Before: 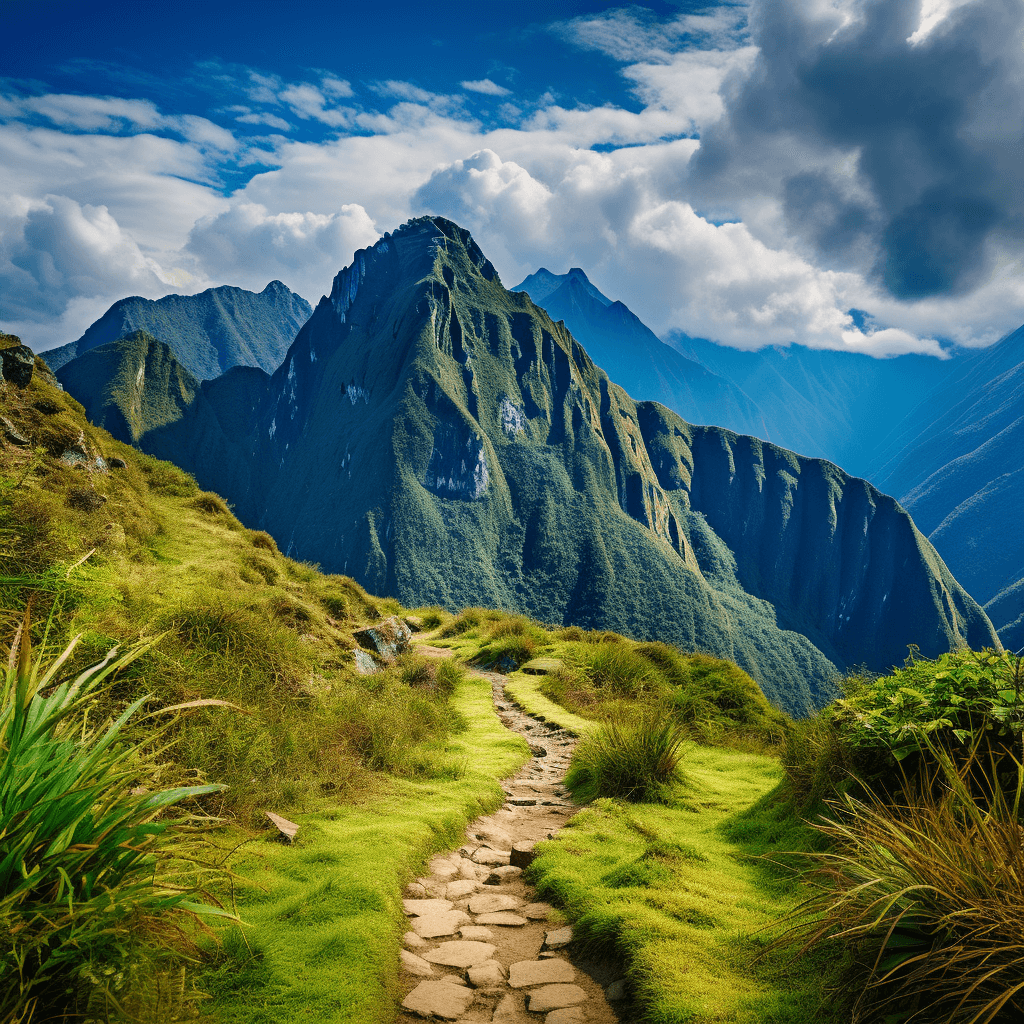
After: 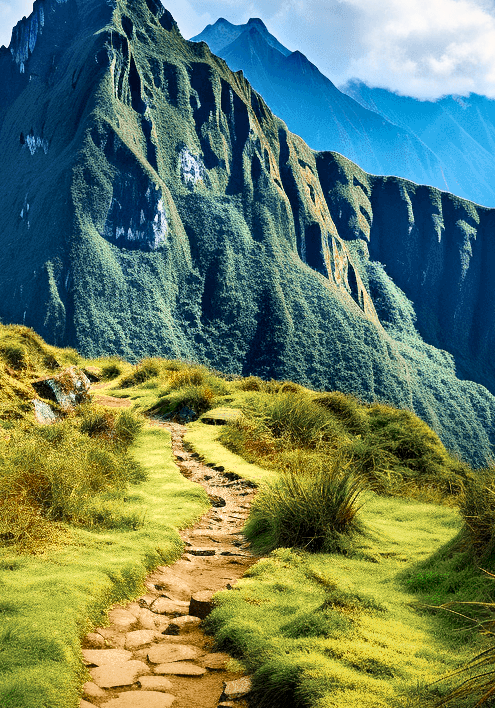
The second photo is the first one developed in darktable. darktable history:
base curve: curves: ch0 [(0, 0) (0.005, 0.002) (0.193, 0.295) (0.399, 0.664) (0.75, 0.928) (1, 1)]
crop: left 31.362%, top 24.497%, right 20.275%, bottom 6.294%
local contrast: mode bilateral grid, contrast 19, coarseness 50, detail 150%, midtone range 0.2
color zones: curves: ch0 [(0.11, 0.396) (0.195, 0.36) (0.25, 0.5) (0.303, 0.412) (0.357, 0.544) (0.75, 0.5) (0.967, 0.328)]; ch1 [(0, 0.468) (0.112, 0.512) (0.202, 0.6) (0.25, 0.5) (0.307, 0.352) (0.357, 0.544) (0.75, 0.5) (0.963, 0.524)]
